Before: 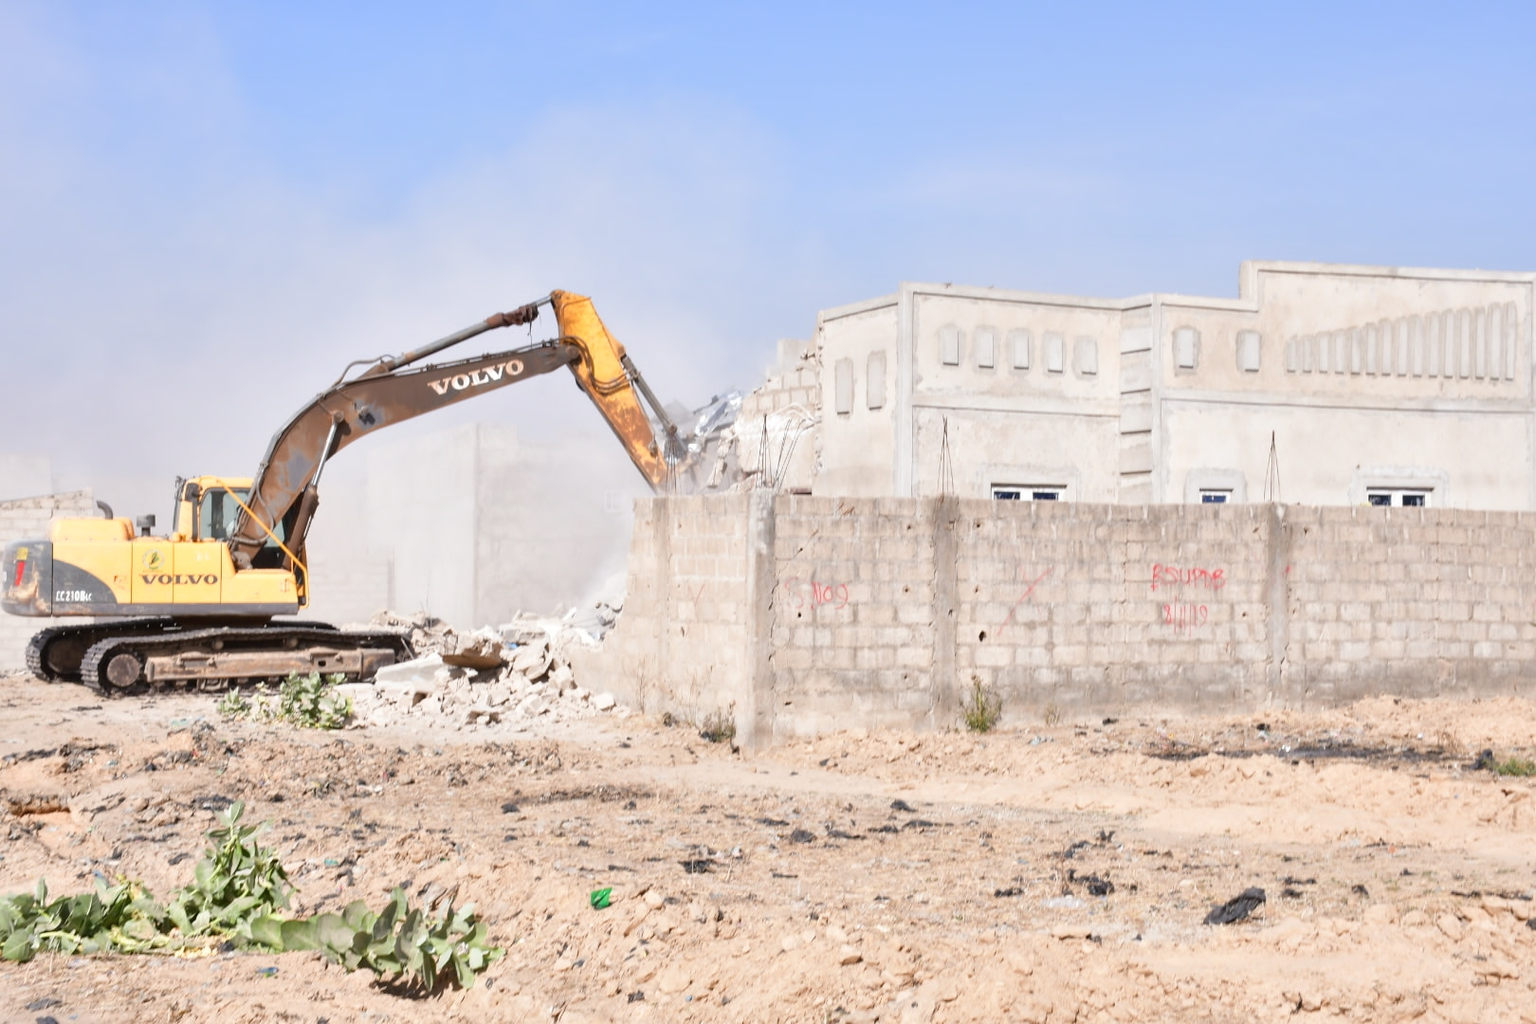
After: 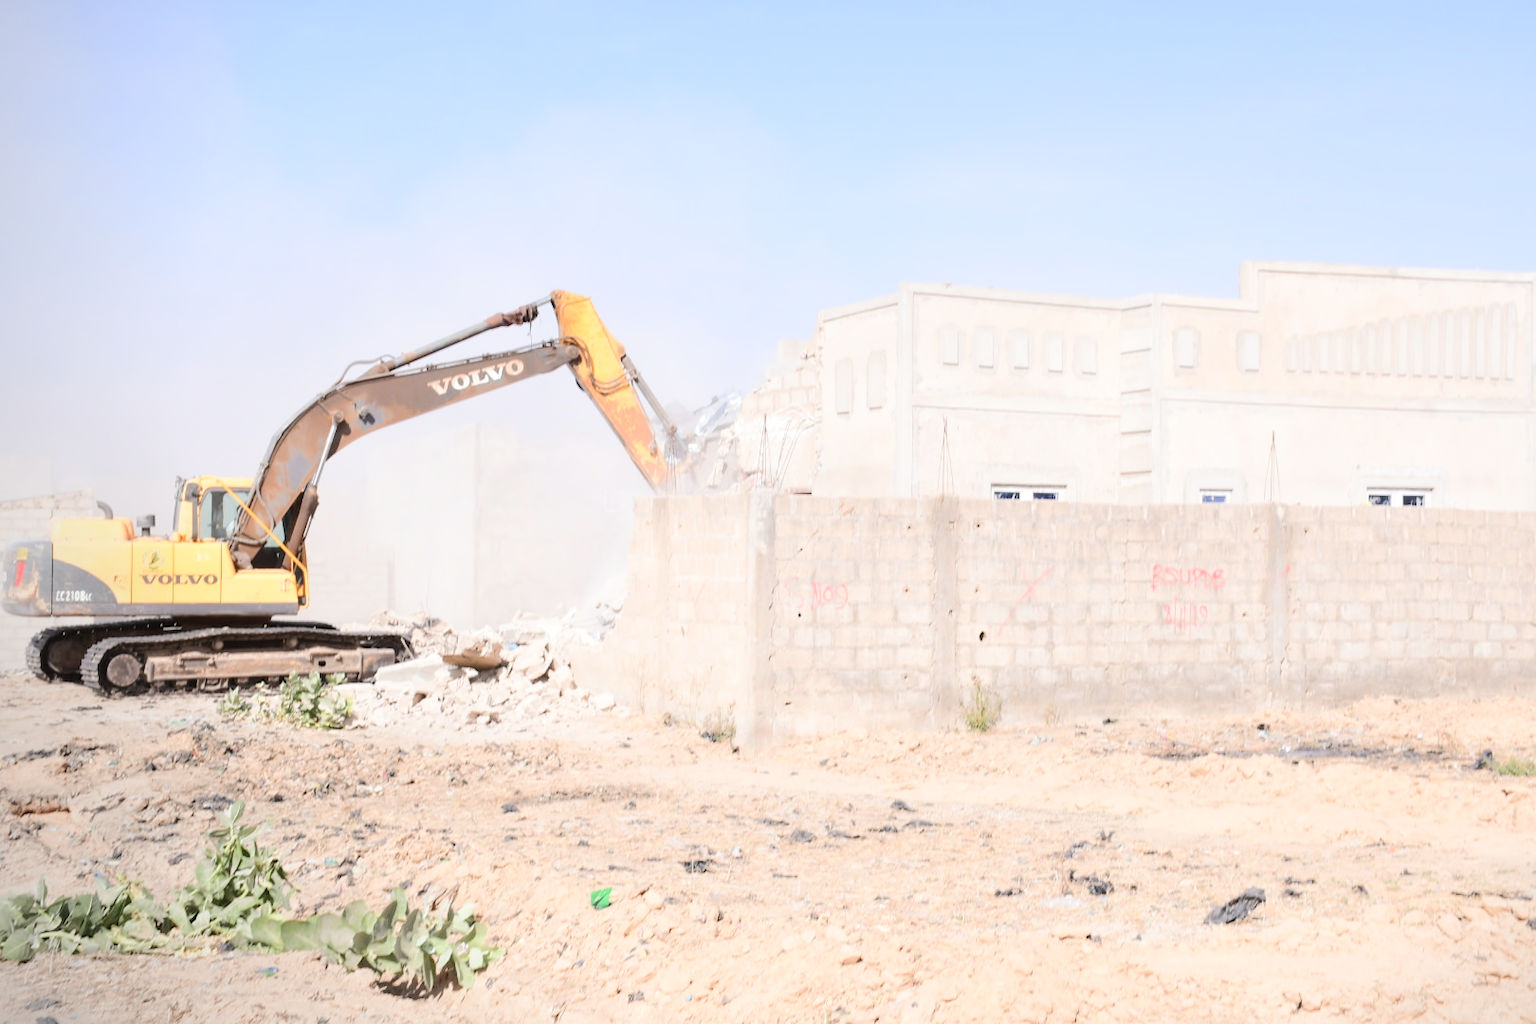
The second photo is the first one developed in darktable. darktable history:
shadows and highlights: shadows -40.35, highlights 64.58, soften with gaussian
vignetting: fall-off start 97.3%, fall-off radius 78.89%, center (0.217, -0.232), width/height ratio 1.109
